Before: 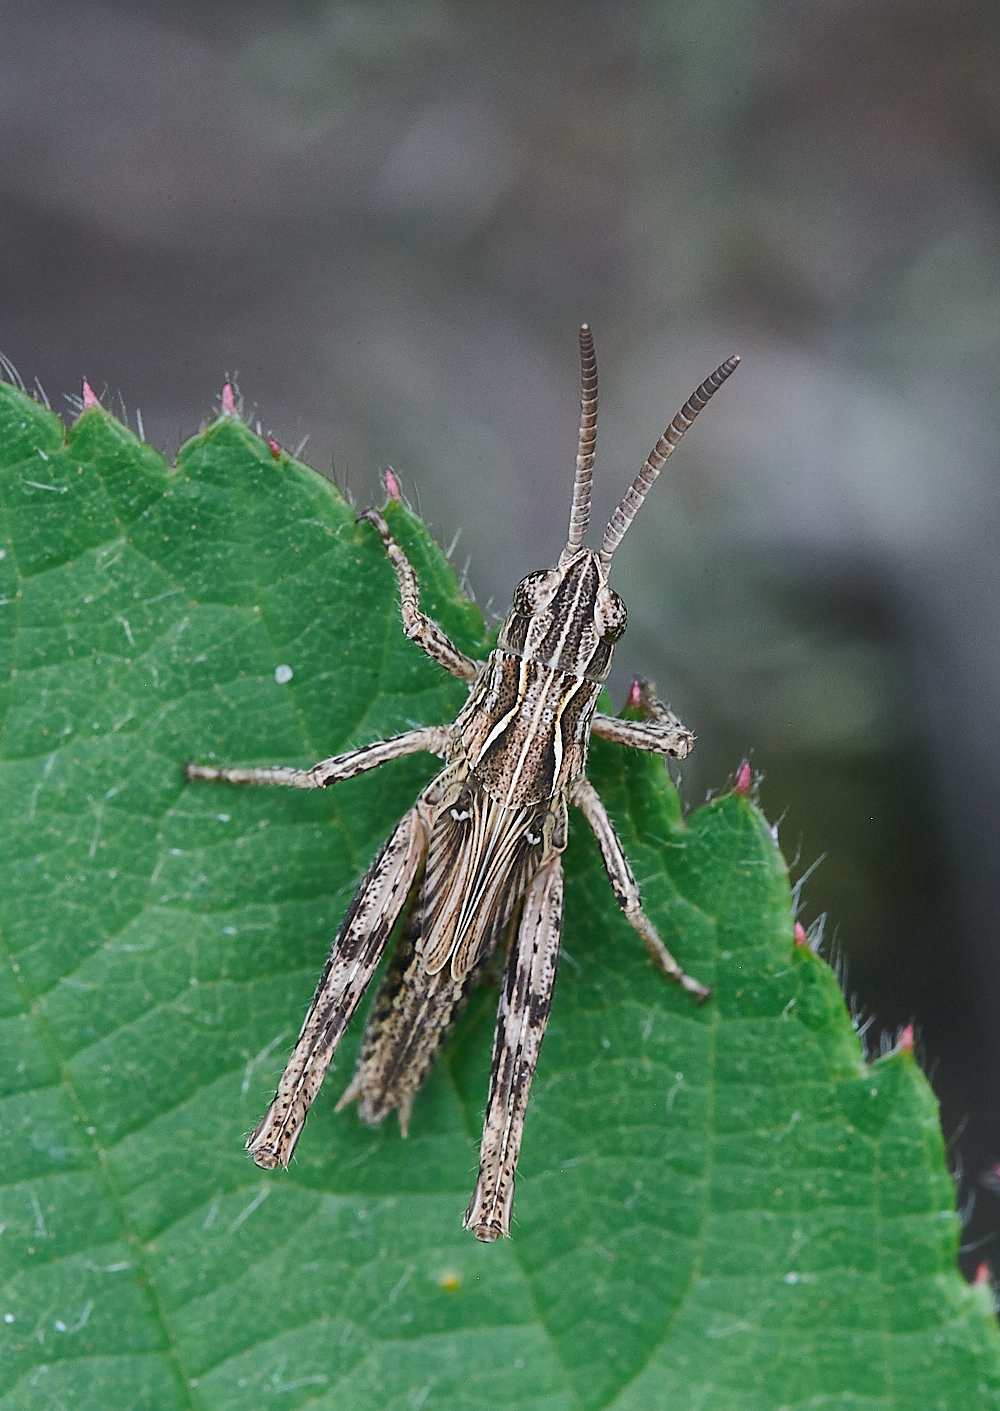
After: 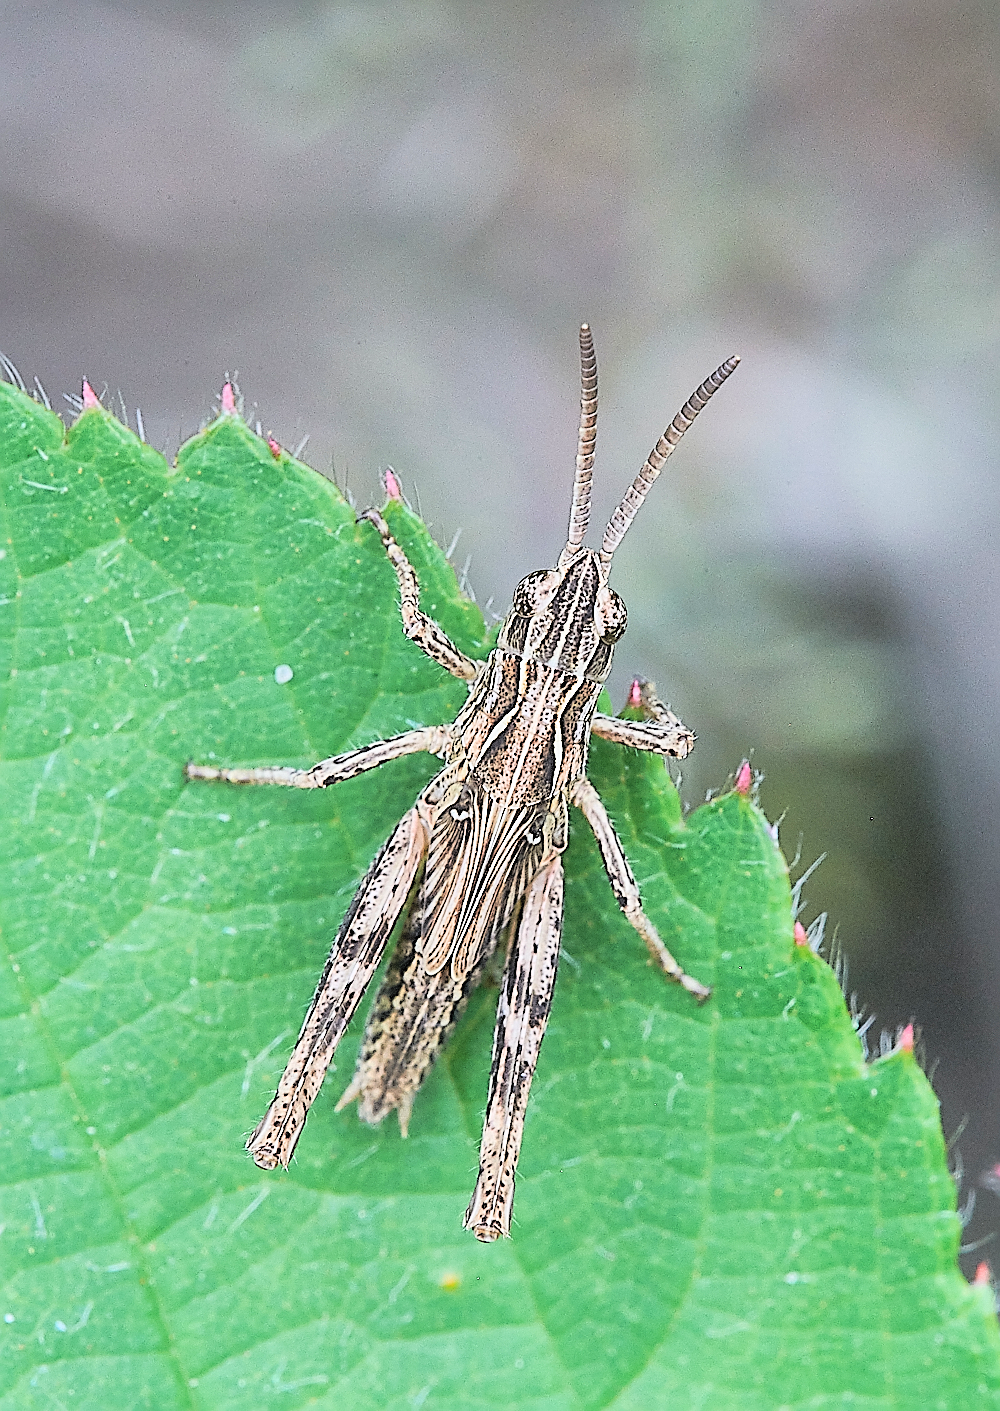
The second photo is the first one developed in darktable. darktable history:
exposure: black level correction 0, exposure 1.2 EV, compensate highlight preservation false
filmic rgb: black relative exposure -7.65 EV, white relative exposure 4.56 EV, threshold 2.95 EV, hardness 3.61, color science v6 (2022), enable highlight reconstruction true
contrast brightness saturation: brightness 0.153
sharpen: amount 0.99
